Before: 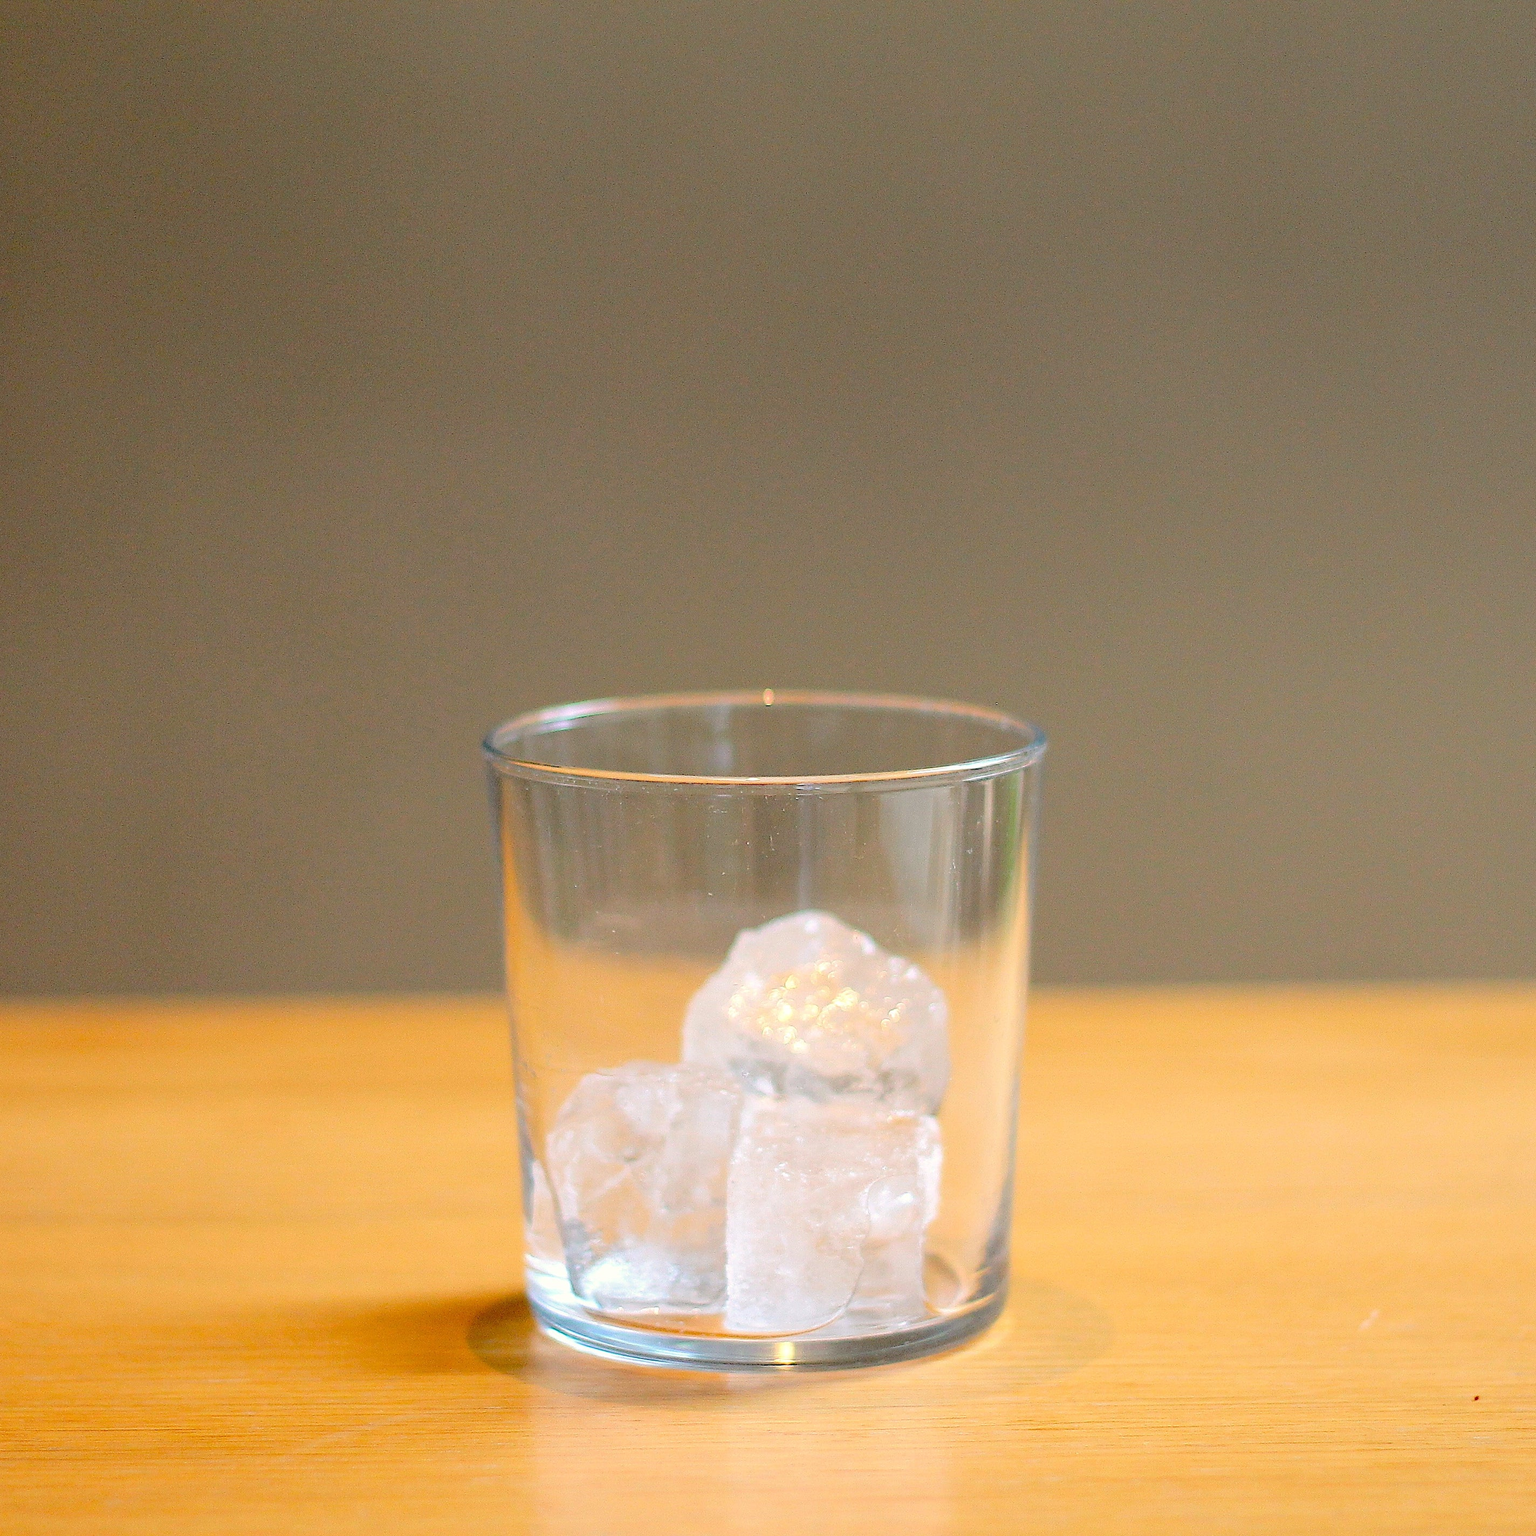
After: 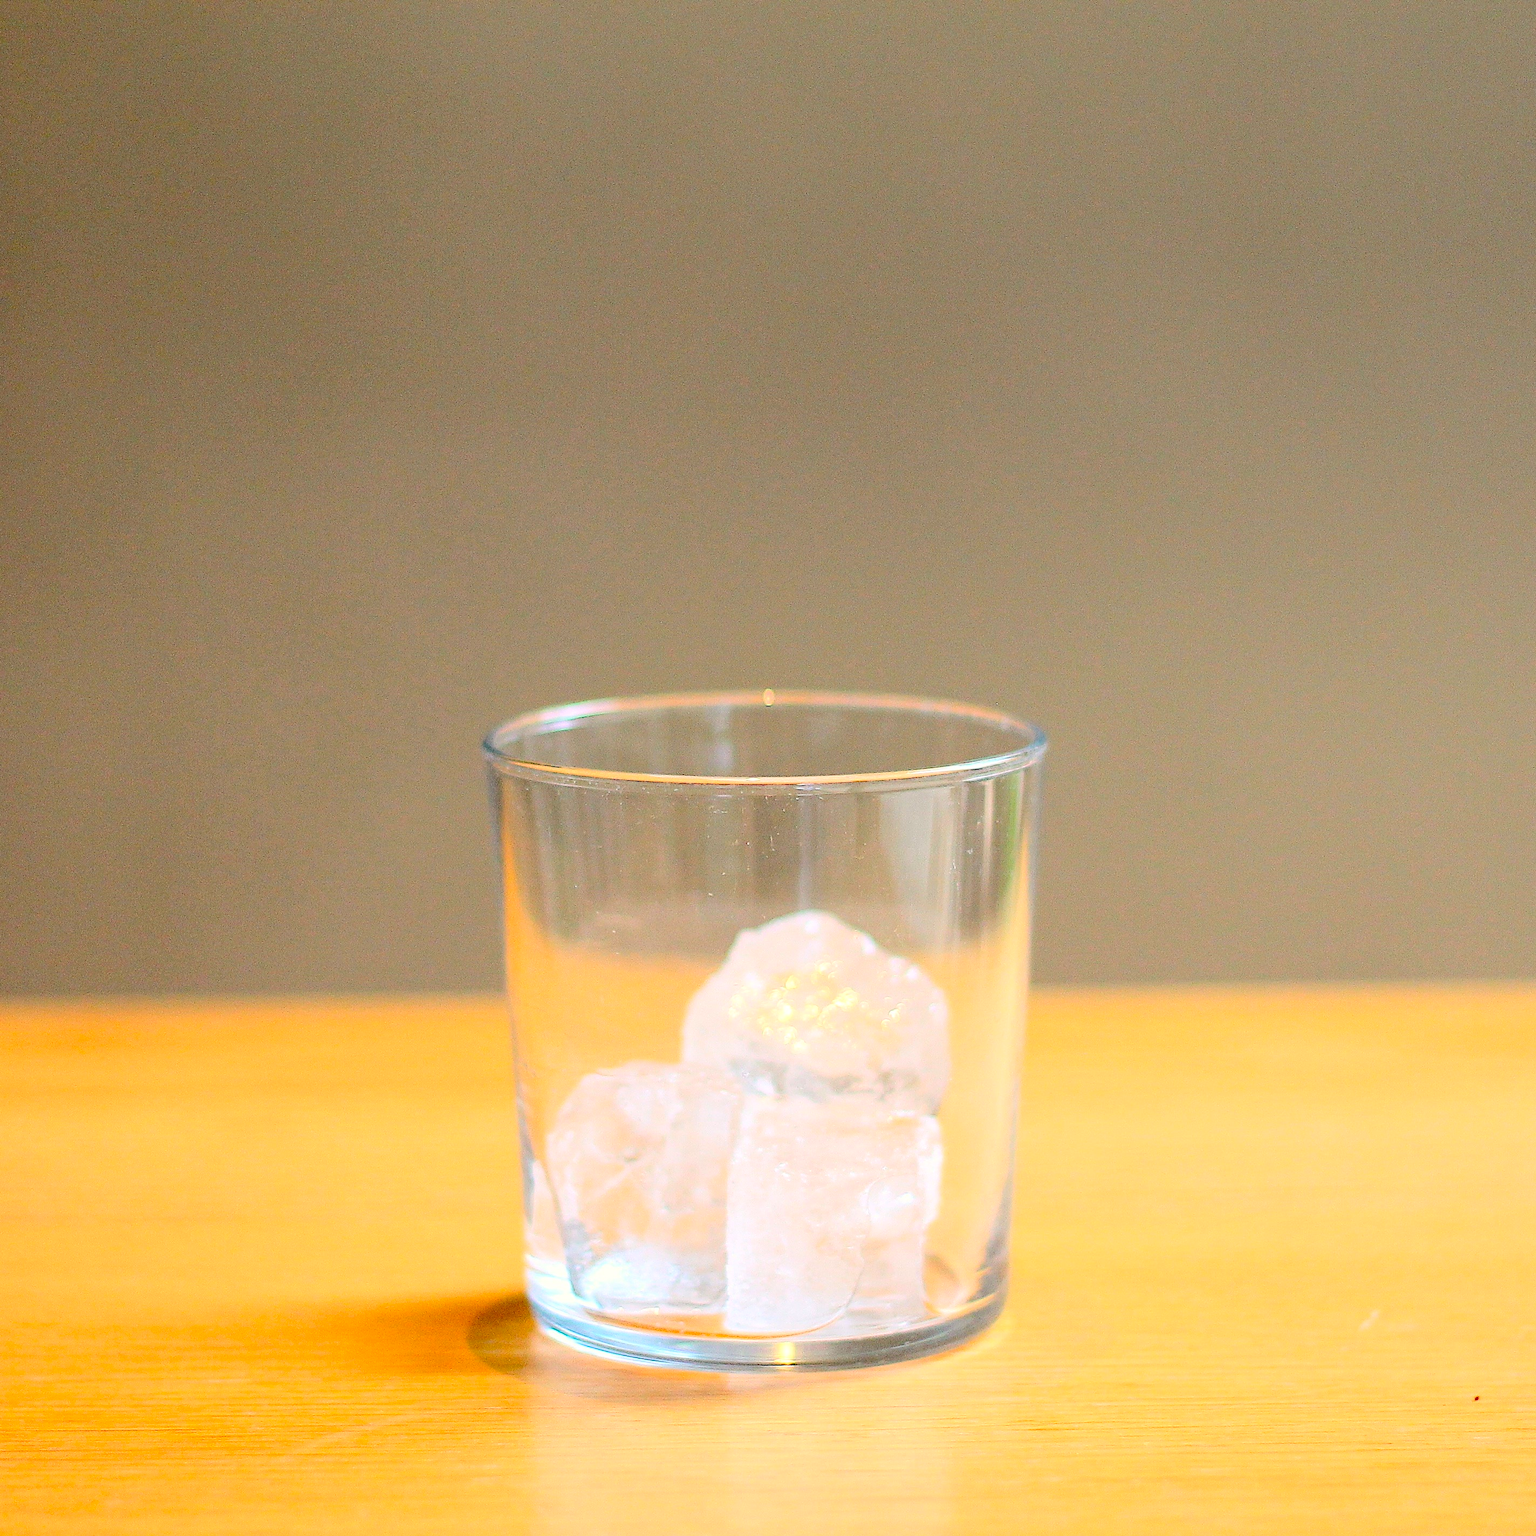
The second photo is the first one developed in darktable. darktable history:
contrast brightness saturation: contrast 0.201, brightness 0.165, saturation 0.222
